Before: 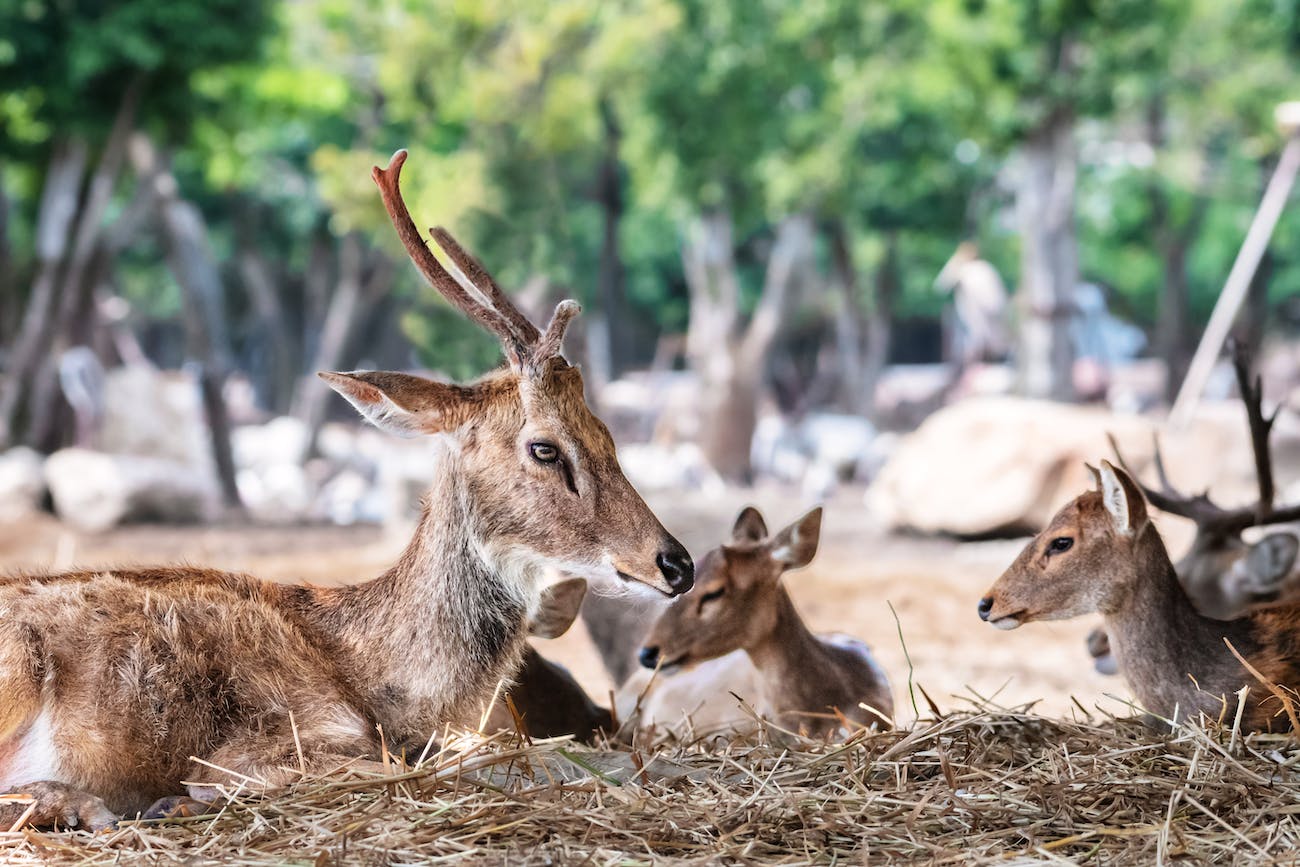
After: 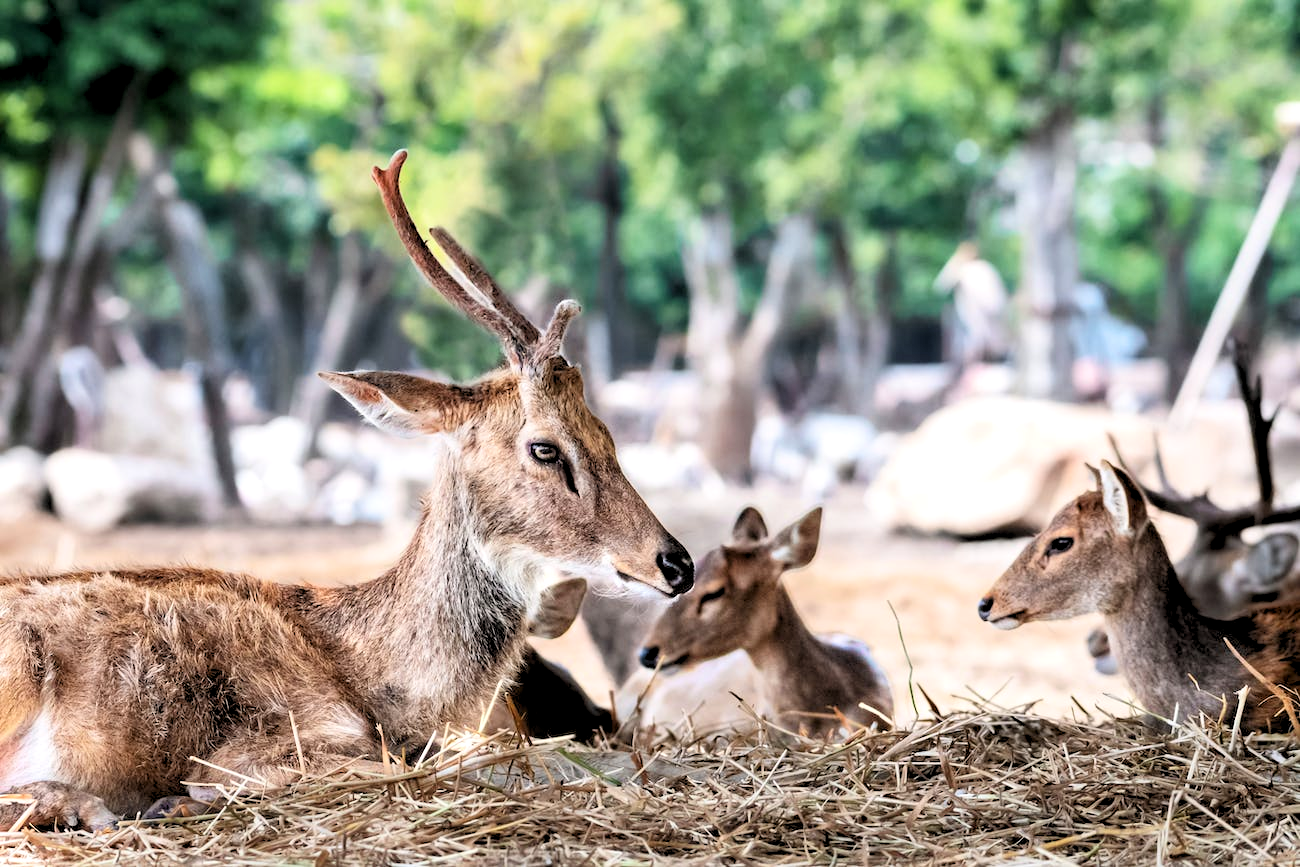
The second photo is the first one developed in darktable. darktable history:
rgb levels: levels [[0.013, 0.434, 0.89], [0, 0.5, 1], [0, 0.5, 1]]
contrast brightness saturation: contrast 0.14
